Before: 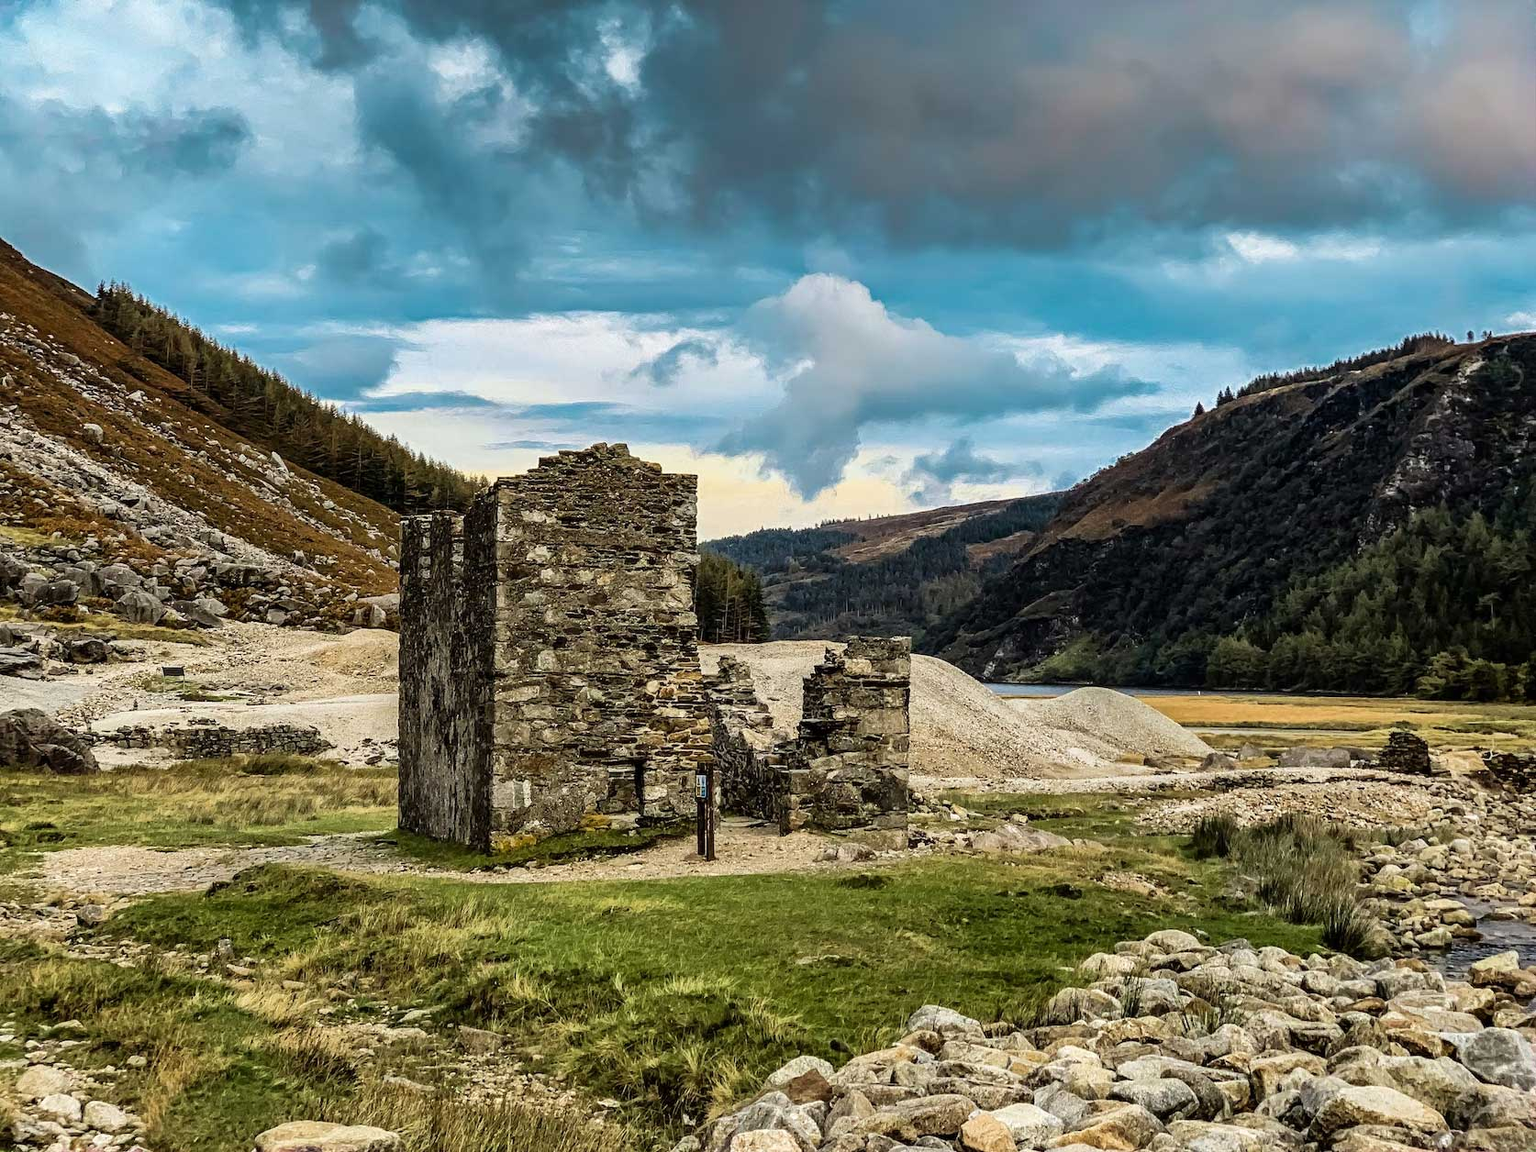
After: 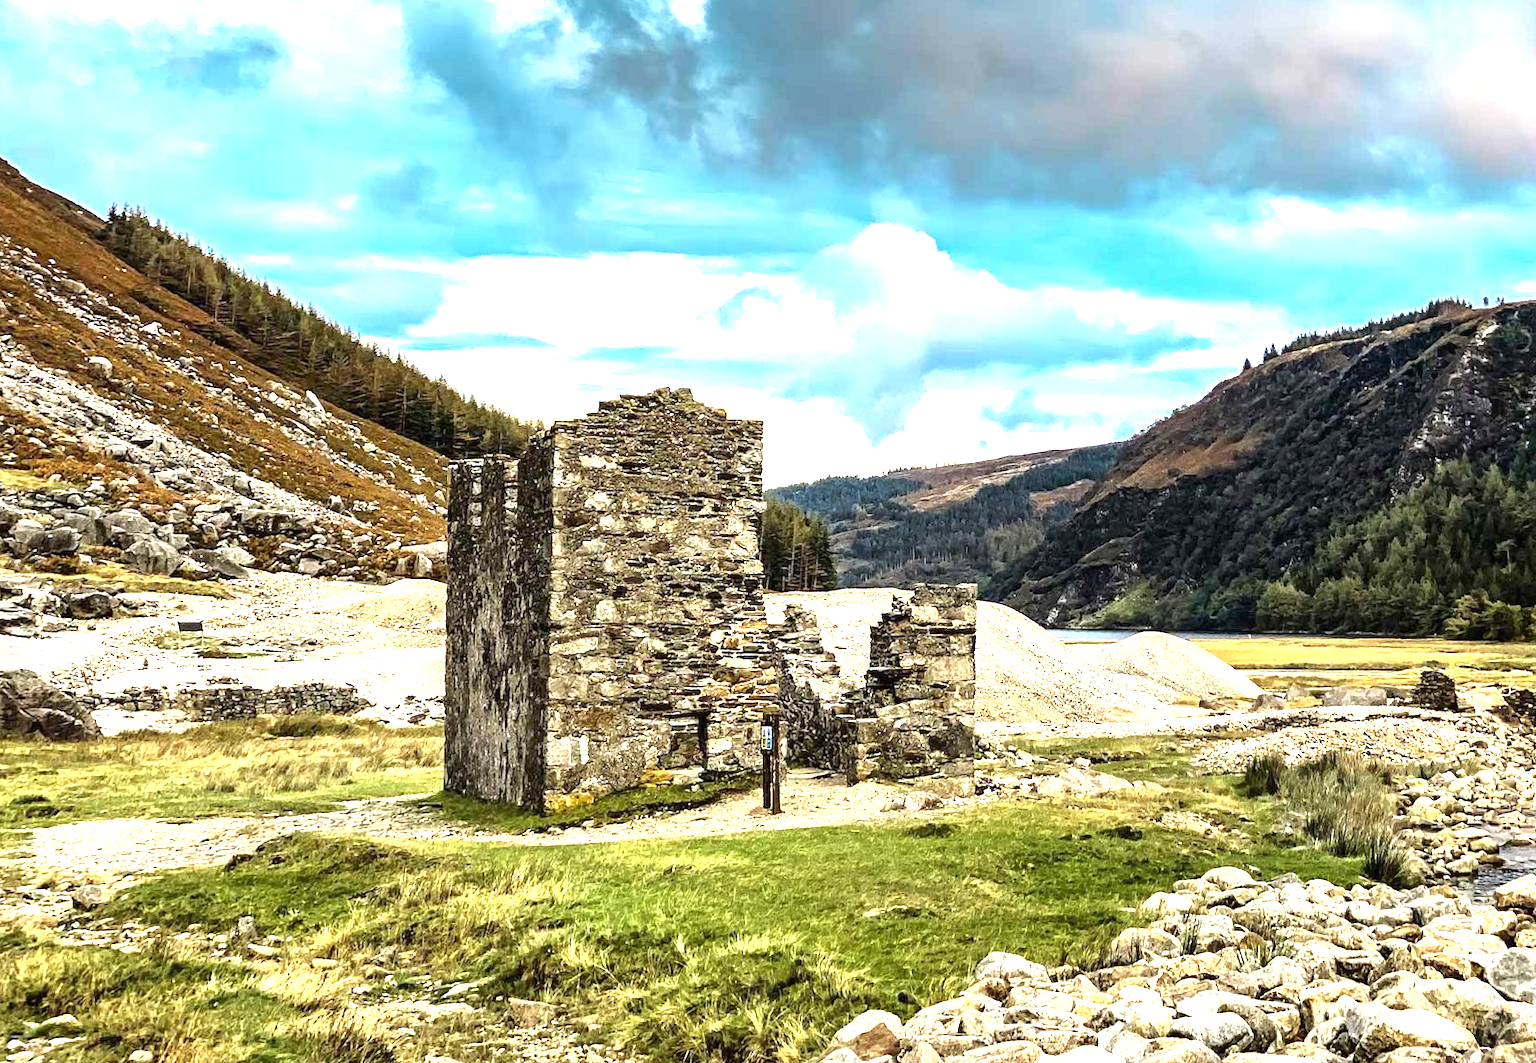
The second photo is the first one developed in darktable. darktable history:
rotate and perspective: rotation -0.013°, lens shift (vertical) -0.027, lens shift (horizontal) 0.178, crop left 0.016, crop right 0.989, crop top 0.082, crop bottom 0.918
exposure: black level correction 0, exposure 1.5 EV, compensate exposure bias true, compensate highlight preservation false
